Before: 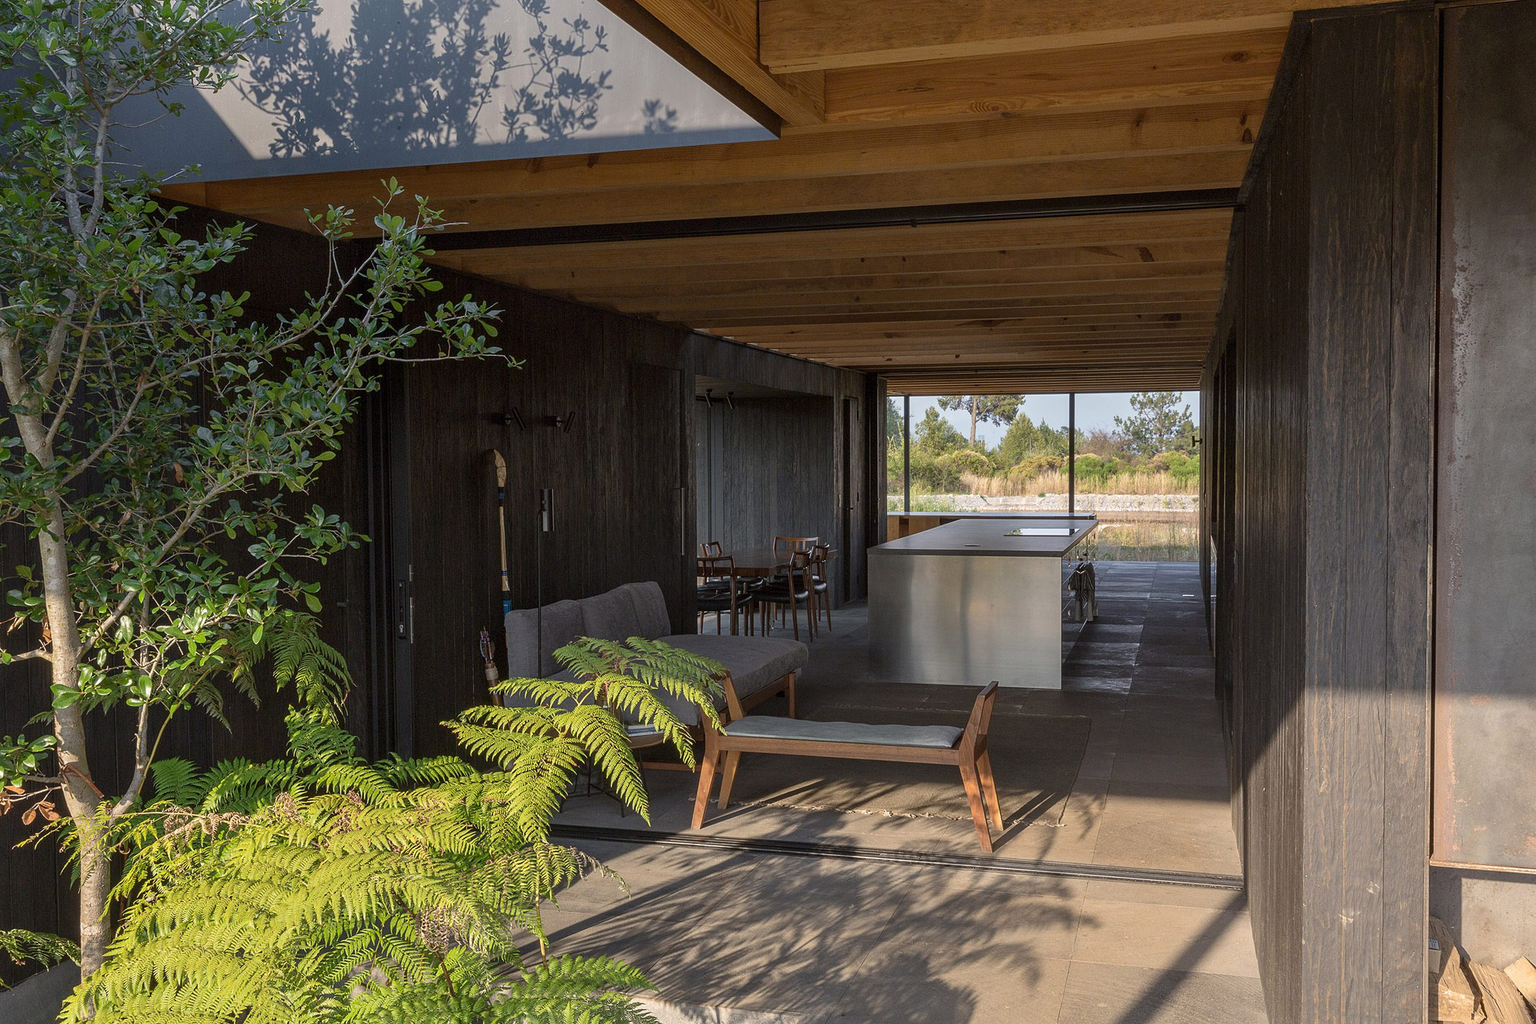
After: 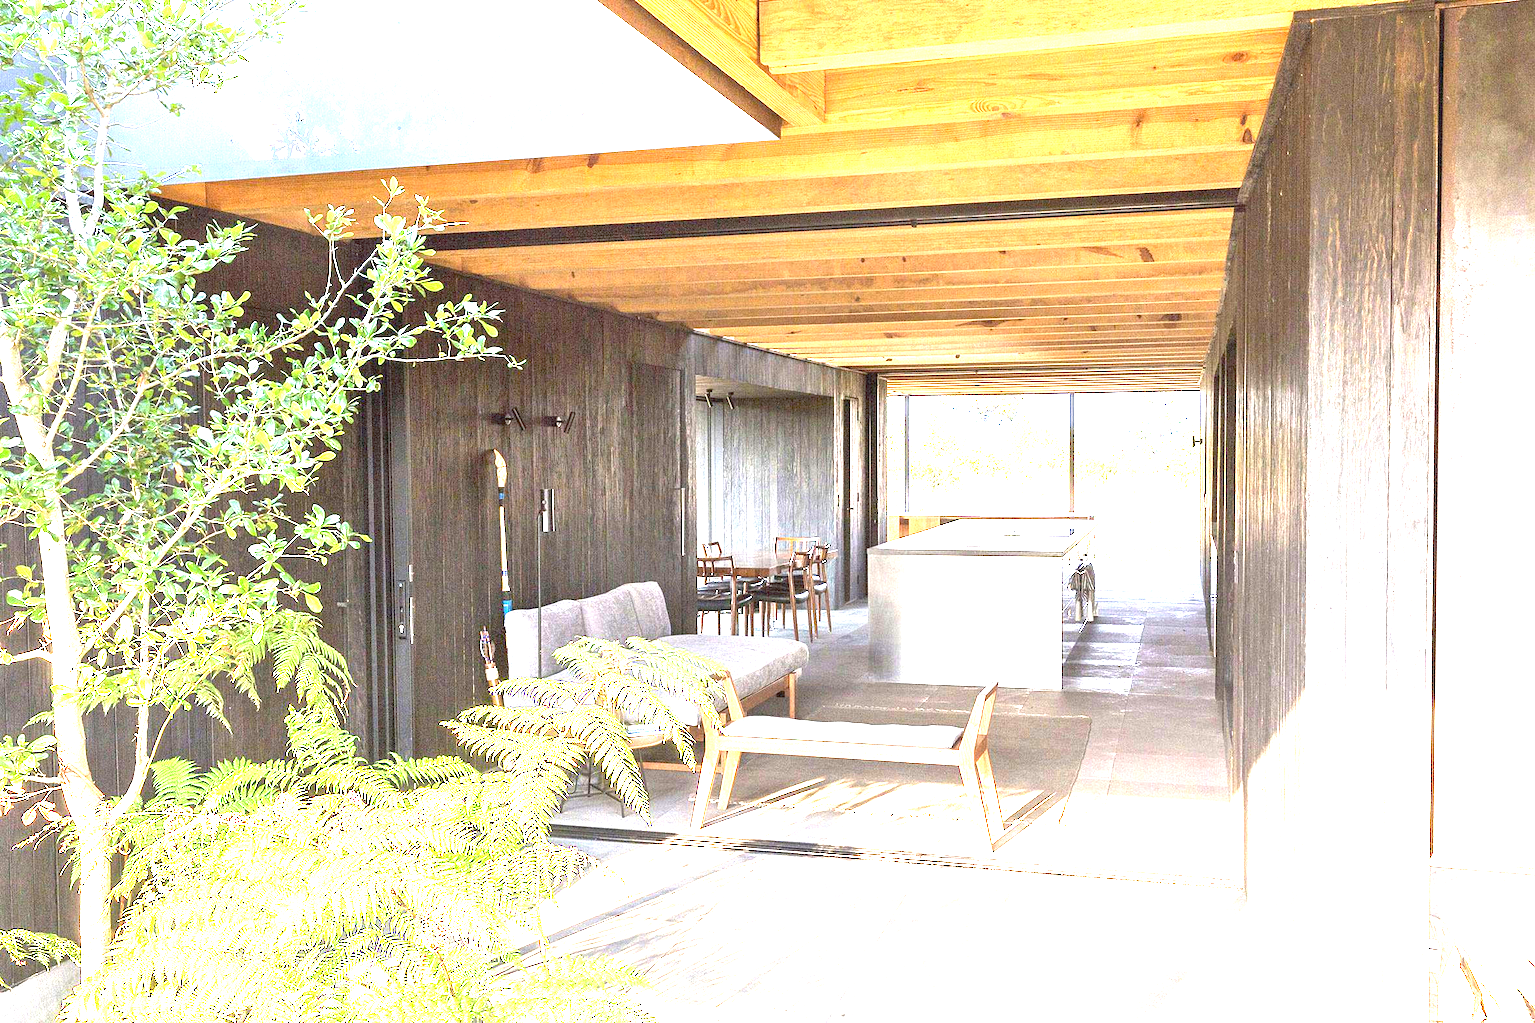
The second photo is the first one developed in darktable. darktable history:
exposure: black level correction 0, exposure 4.092 EV, compensate exposure bias true, compensate highlight preservation false
